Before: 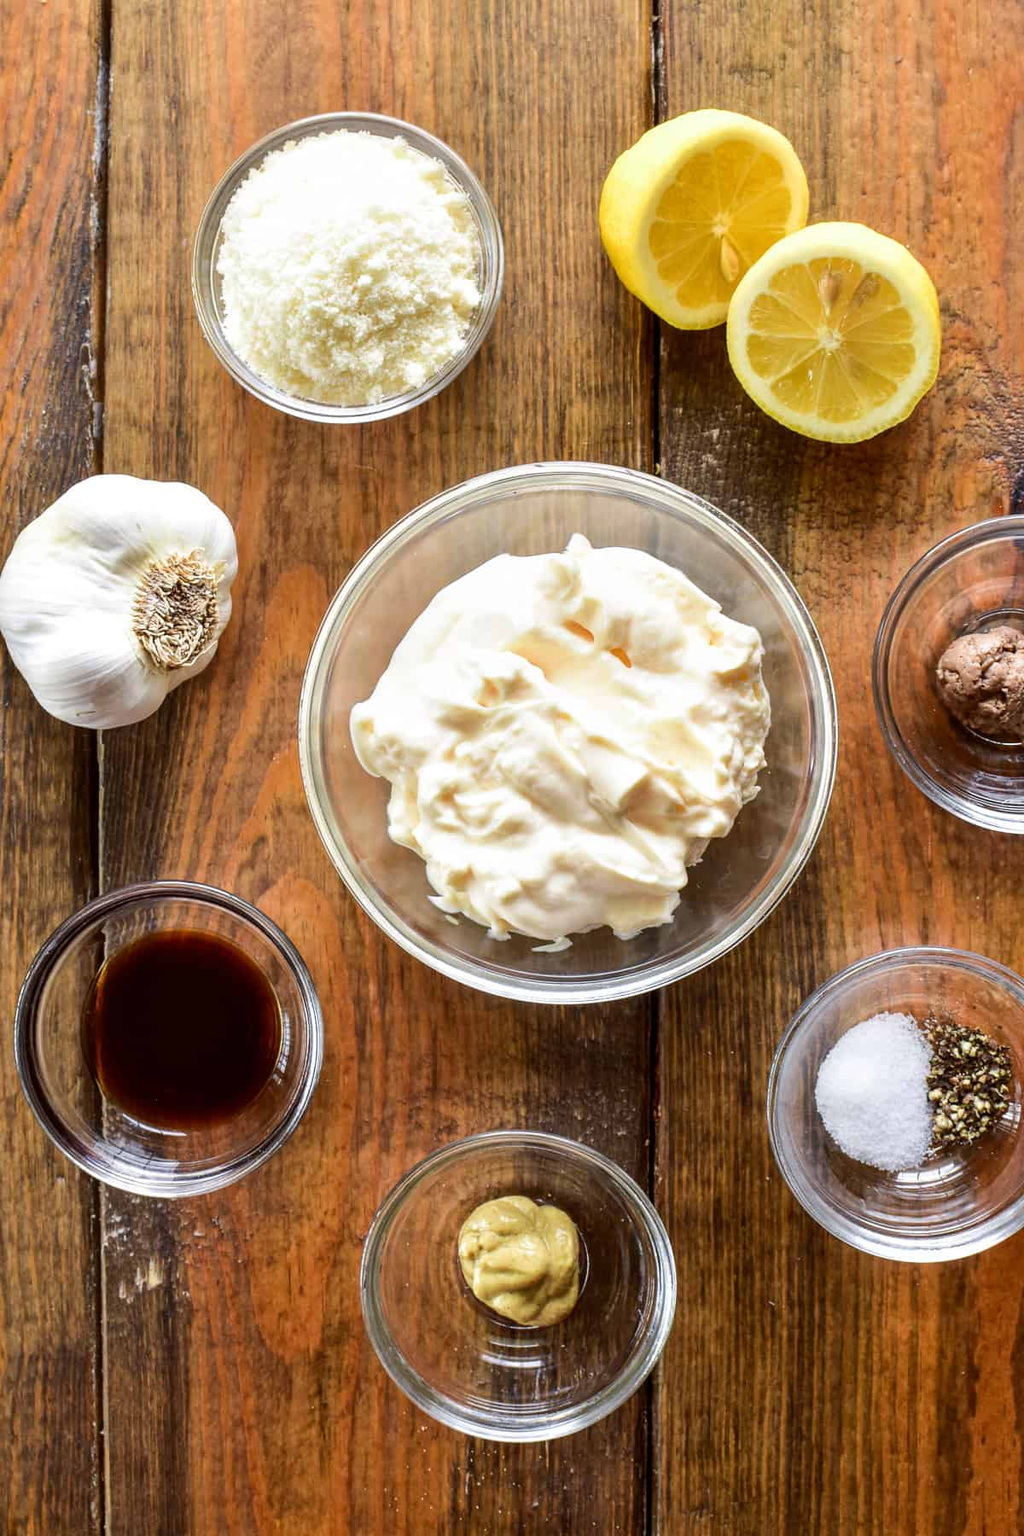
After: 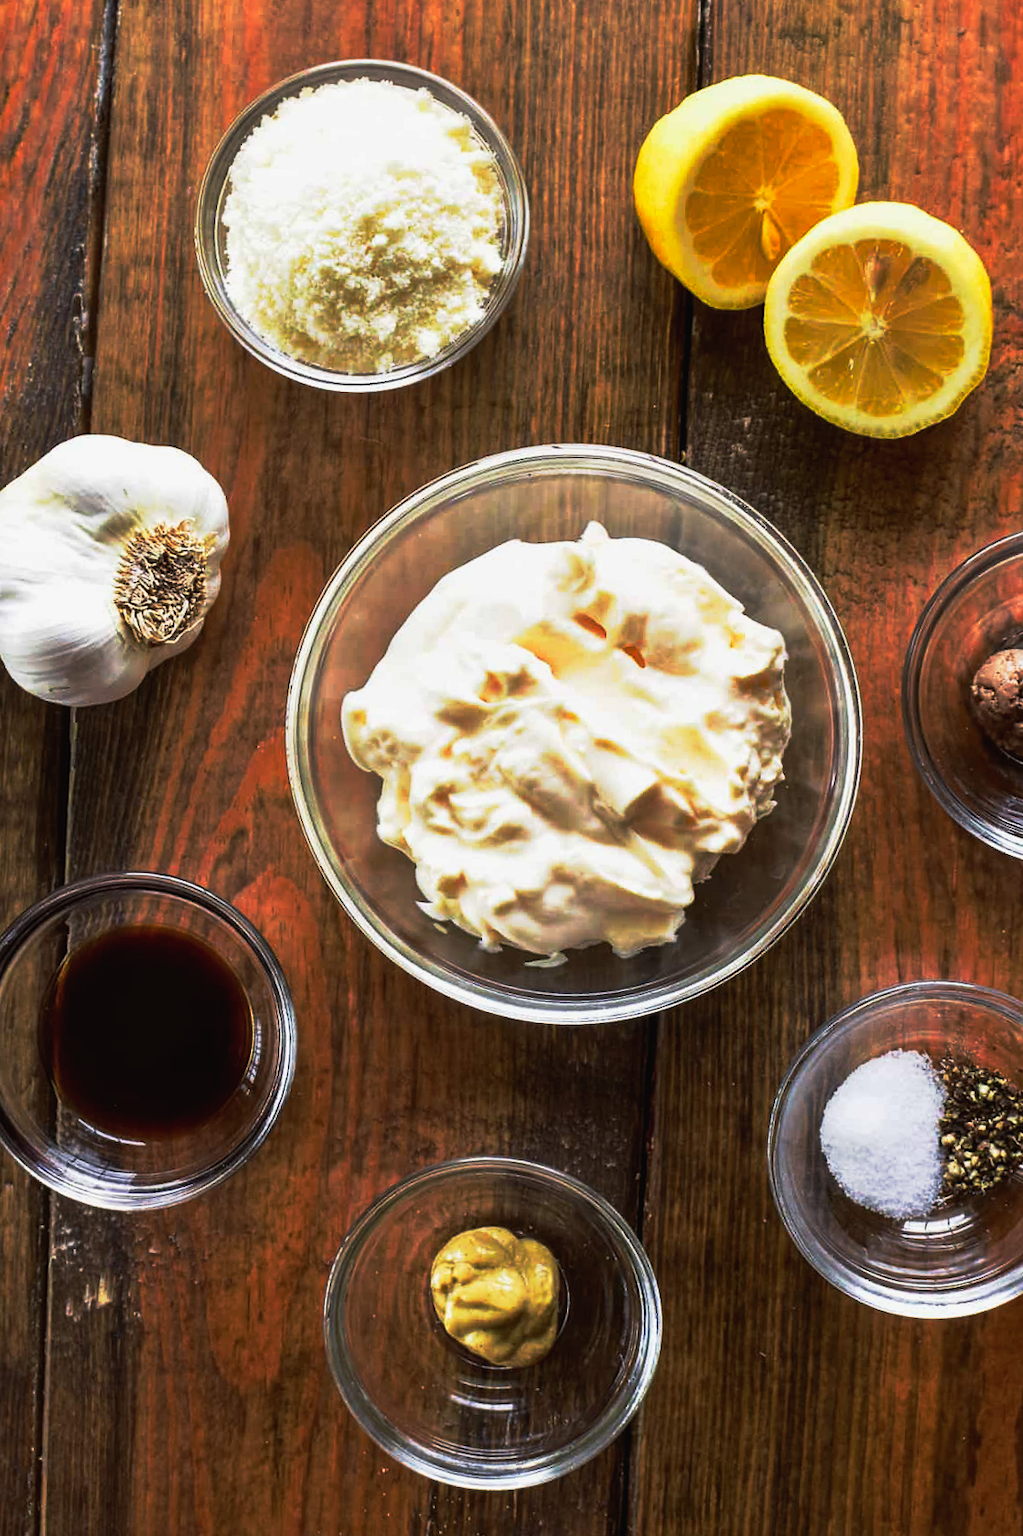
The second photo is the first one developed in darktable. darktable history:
crop and rotate: angle -2.72°
exposure: exposure 0.203 EV, compensate highlight preservation false
tone curve: curves: ch0 [(0, 0.018) (0.036, 0.038) (0.15, 0.131) (0.27, 0.247) (0.545, 0.561) (0.761, 0.761) (1, 0.919)]; ch1 [(0, 0) (0.179, 0.173) (0.322, 0.32) (0.429, 0.431) (0.502, 0.5) (0.519, 0.522) (0.562, 0.588) (0.625, 0.67) (0.711, 0.745) (1, 1)]; ch2 [(0, 0) (0.29, 0.295) (0.404, 0.436) (0.497, 0.499) (0.521, 0.523) (0.561, 0.605) (0.657, 0.655) (0.712, 0.764) (1, 1)], preserve colors none
base curve: curves: ch0 [(0, 0) (0.564, 0.291) (0.802, 0.731) (1, 1)], preserve colors none
